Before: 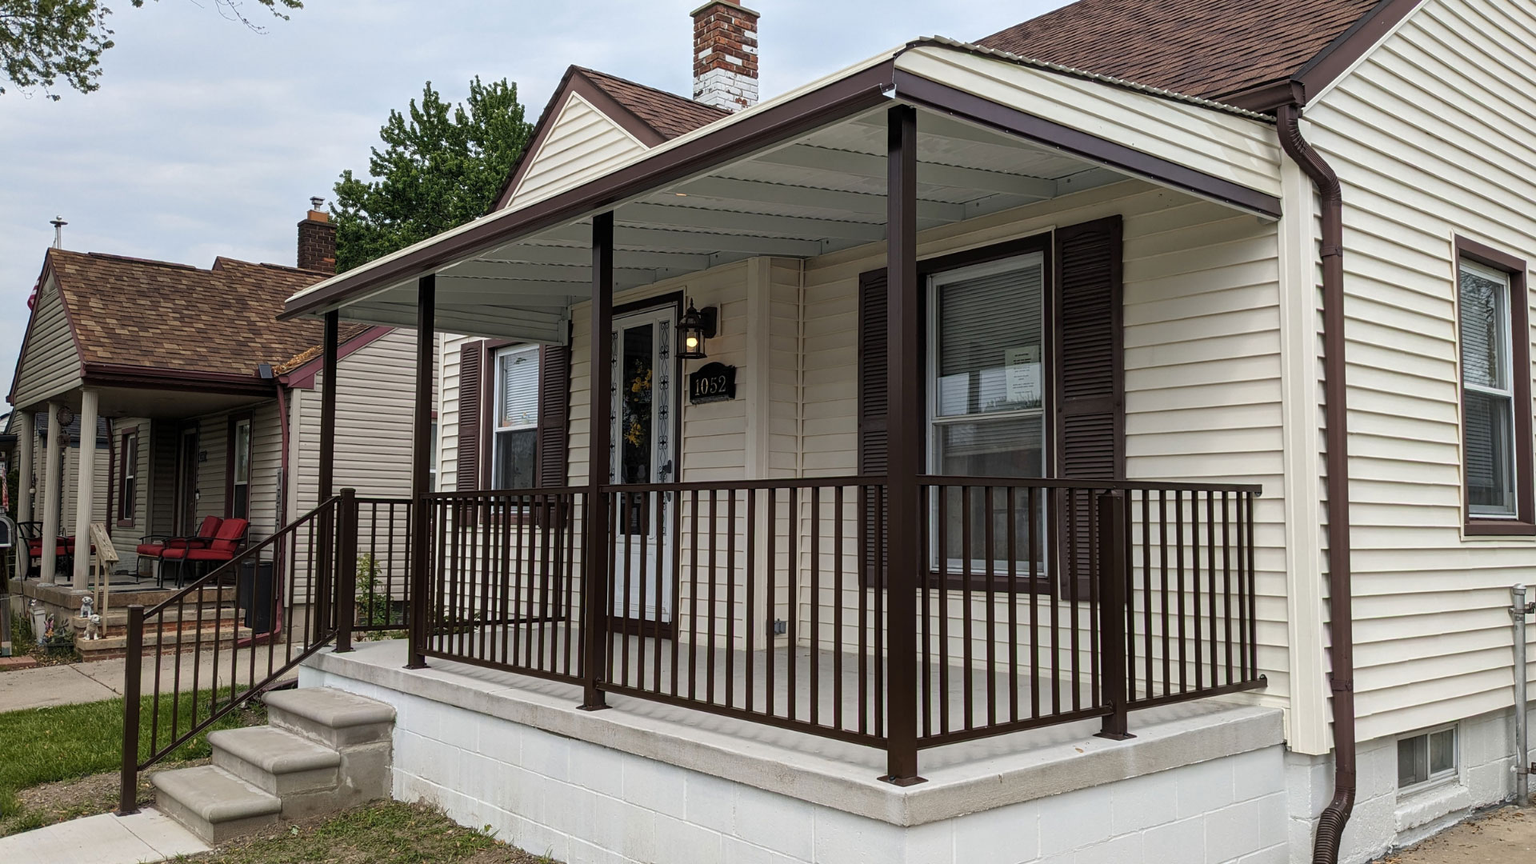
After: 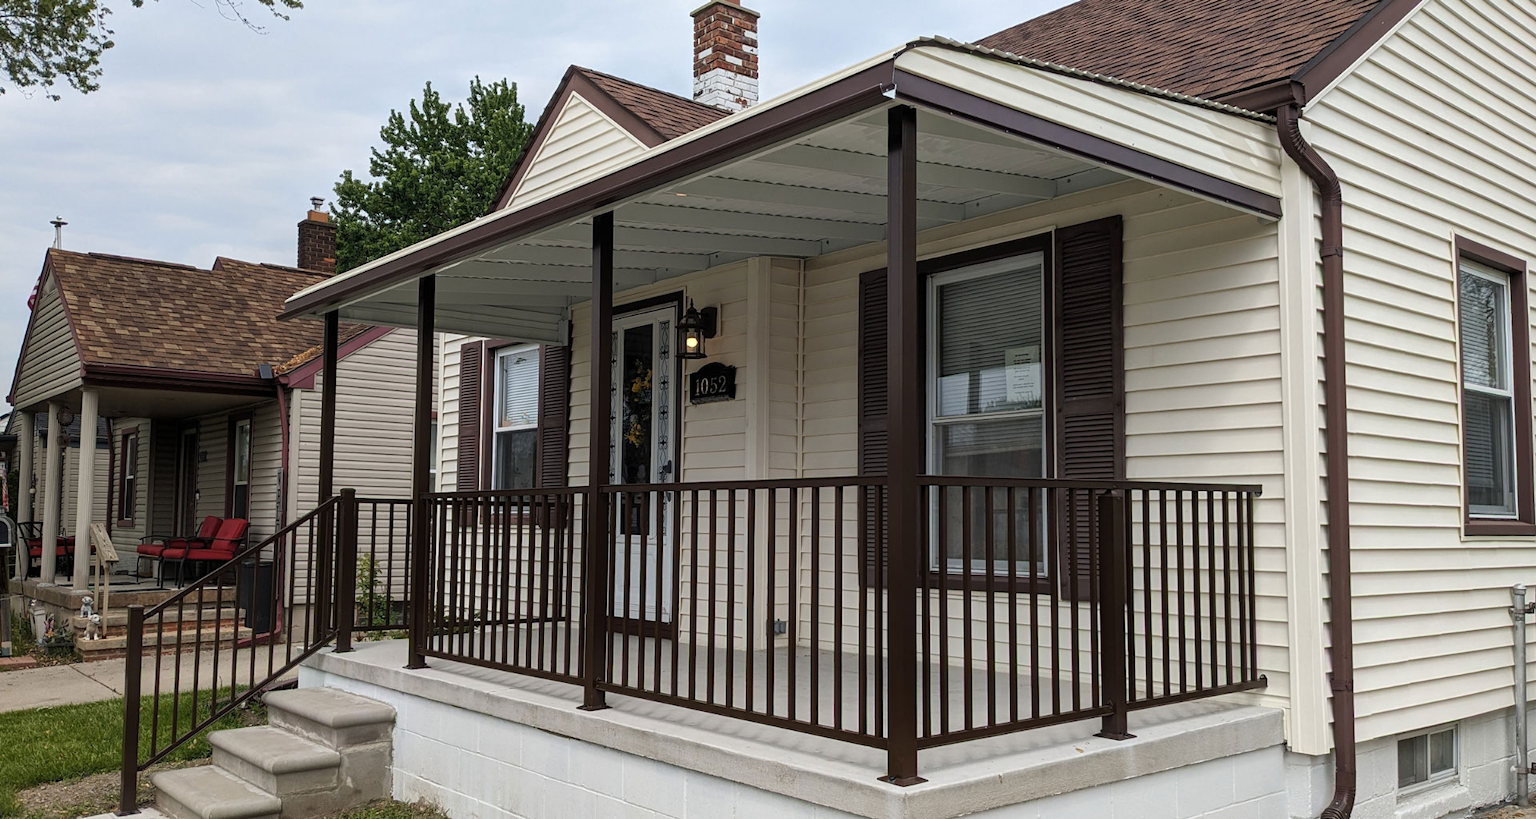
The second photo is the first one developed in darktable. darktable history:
crop and rotate: top 0.005%, bottom 5.106%
